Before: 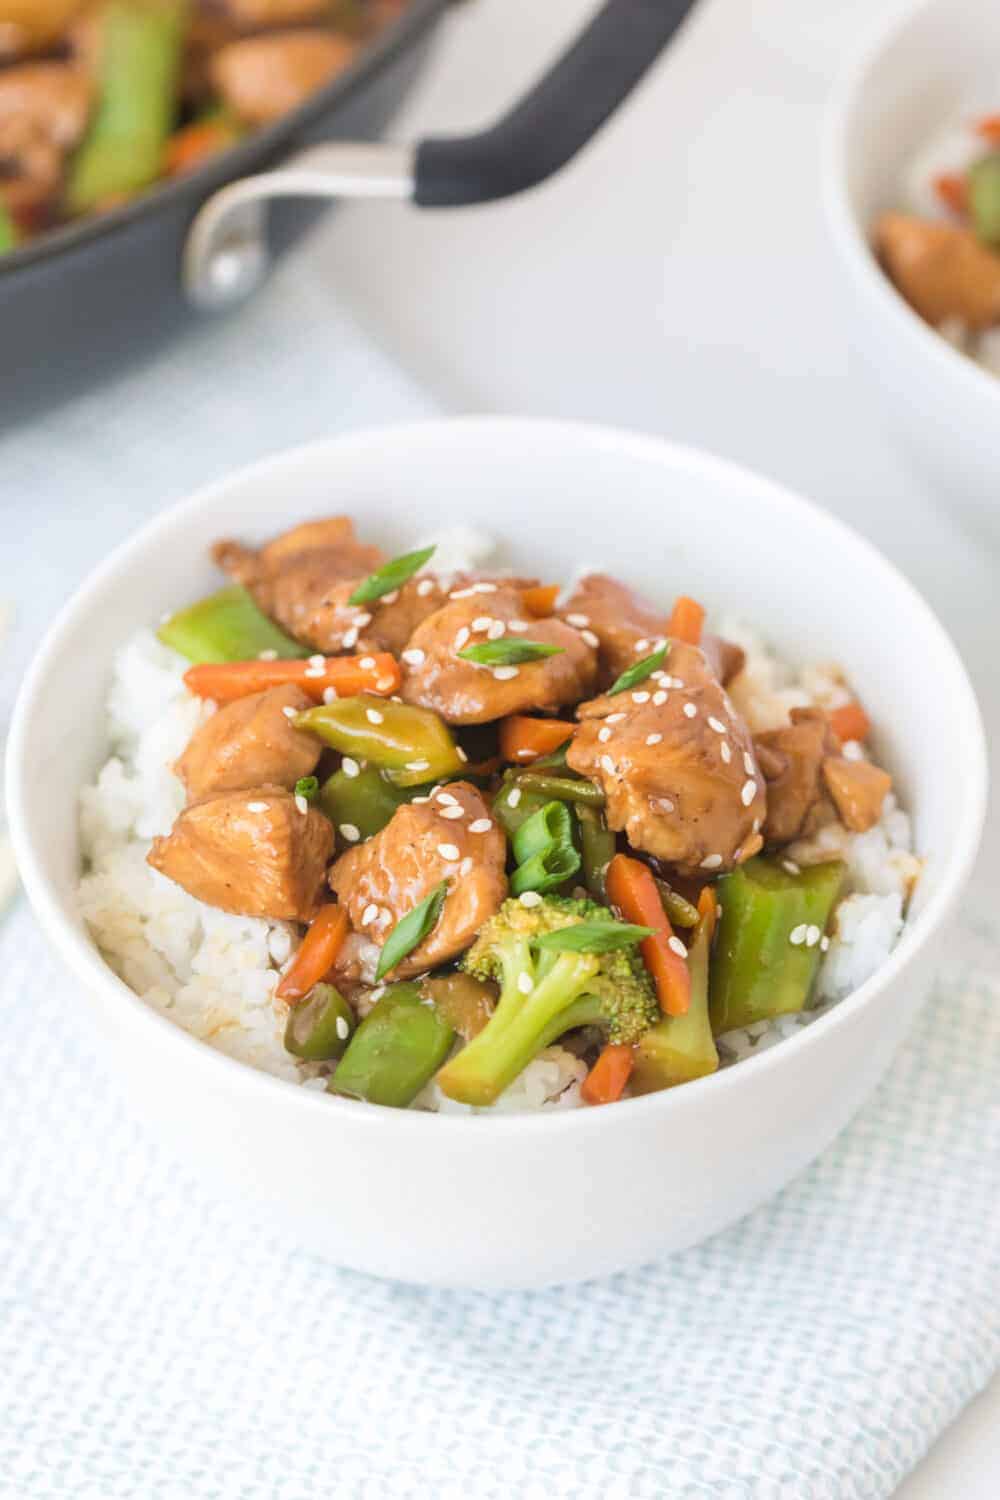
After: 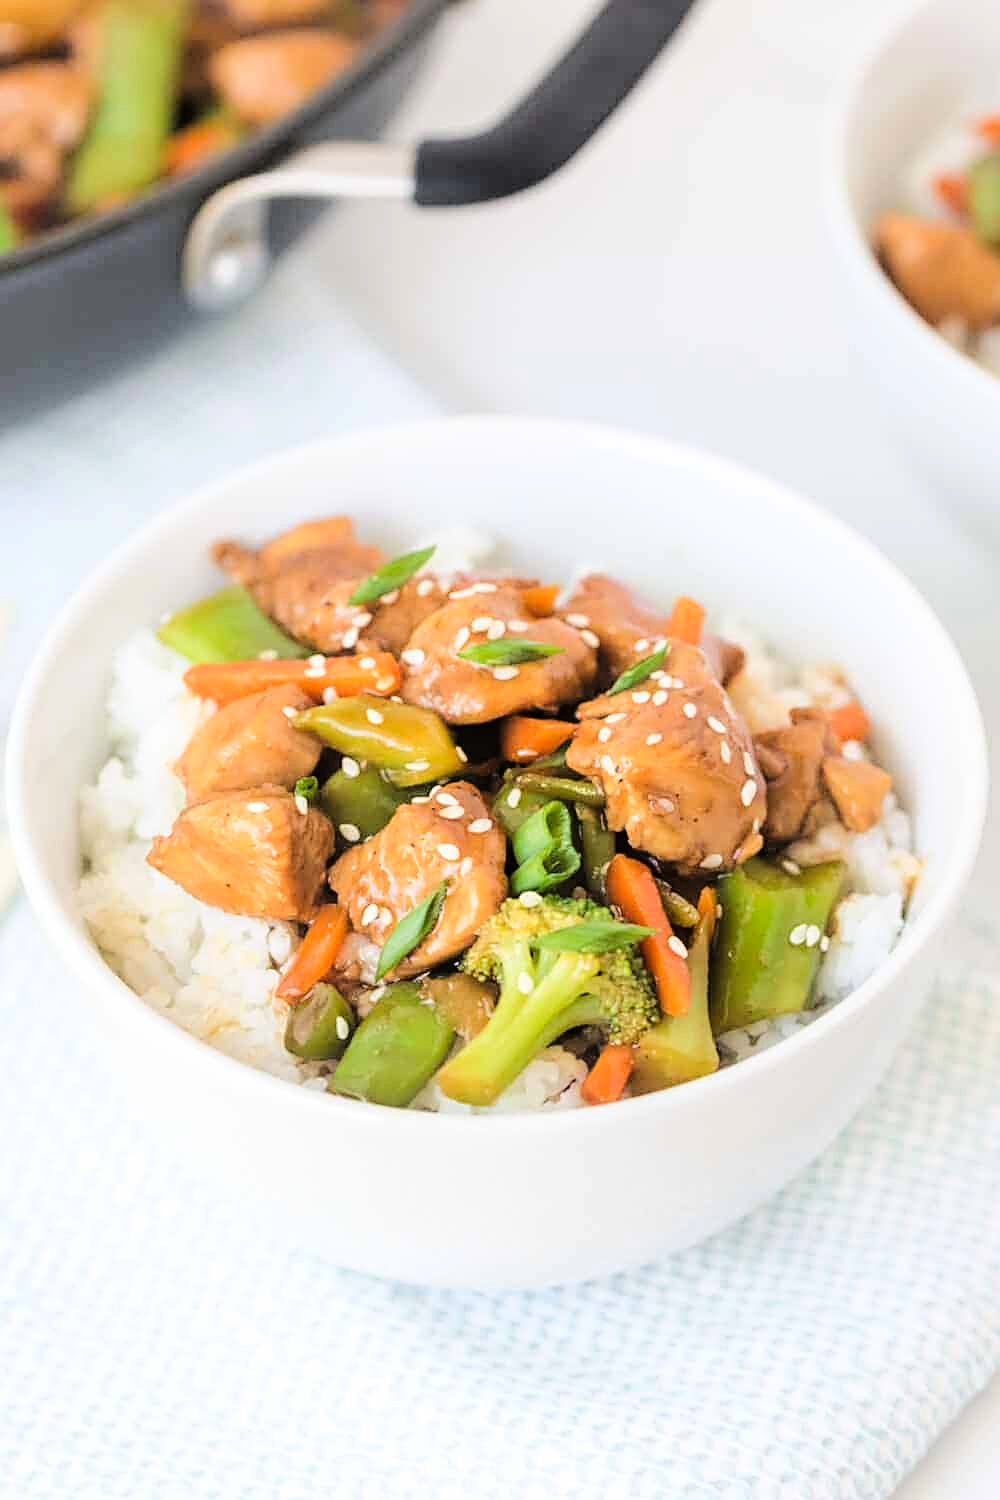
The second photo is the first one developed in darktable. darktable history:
sharpen: on, module defaults
tone curve: curves: ch0 [(0, 0) (0.003, 0) (0.011, 0.001) (0.025, 0.003) (0.044, 0.005) (0.069, 0.012) (0.1, 0.023) (0.136, 0.039) (0.177, 0.088) (0.224, 0.15) (0.277, 0.24) (0.335, 0.337) (0.399, 0.437) (0.468, 0.535) (0.543, 0.629) (0.623, 0.71) (0.709, 0.782) (0.801, 0.856) (0.898, 0.94) (1, 1)], color space Lab, linked channels, preserve colors none
